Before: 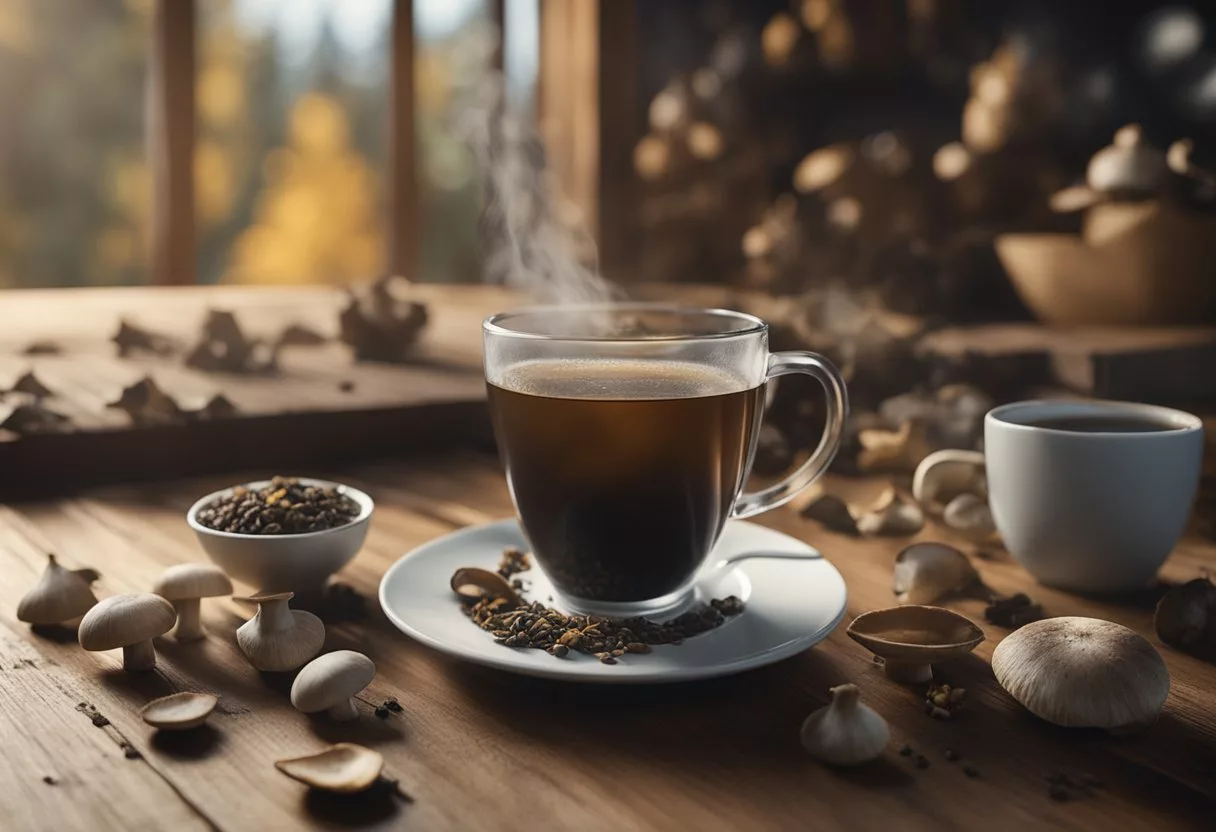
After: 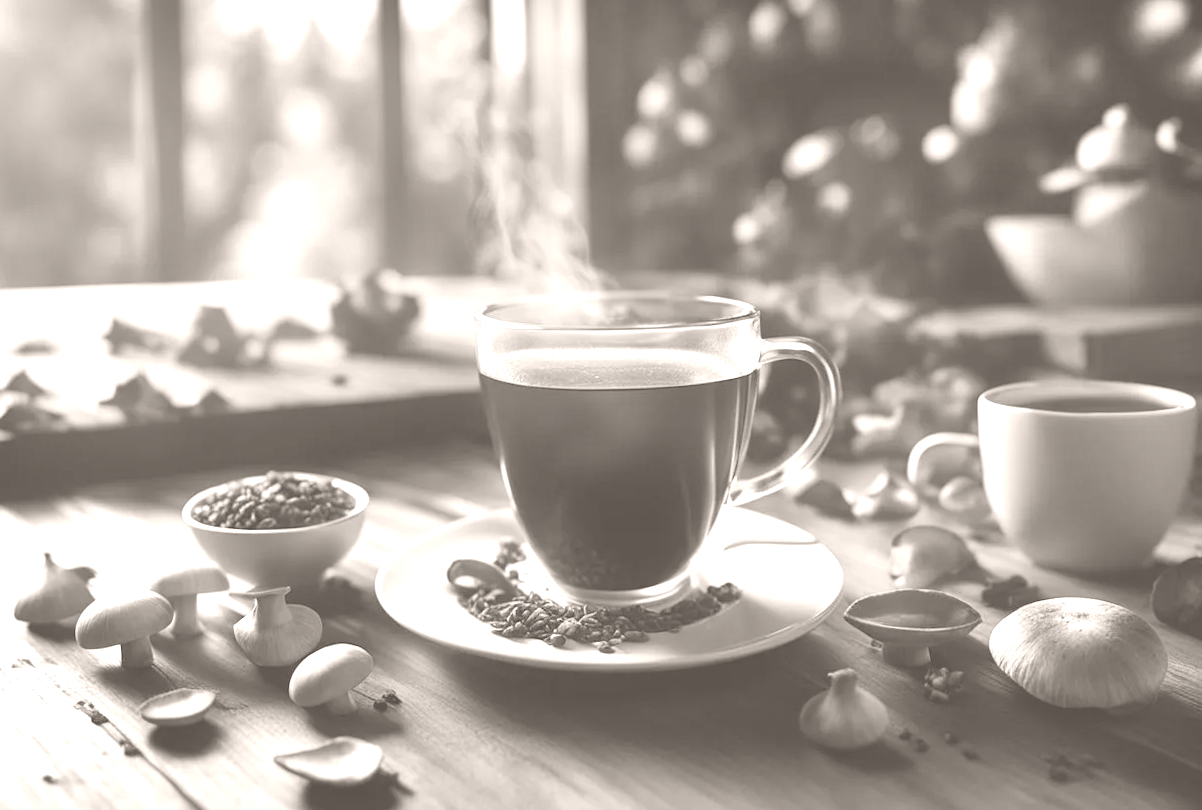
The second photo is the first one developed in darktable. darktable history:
rotate and perspective: rotation -1°, crop left 0.011, crop right 0.989, crop top 0.025, crop bottom 0.975
shadows and highlights: shadows 32, highlights -32, soften with gaussian
colorize: hue 34.49°, saturation 35.33%, source mix 100%, lightness 55%, version 1
